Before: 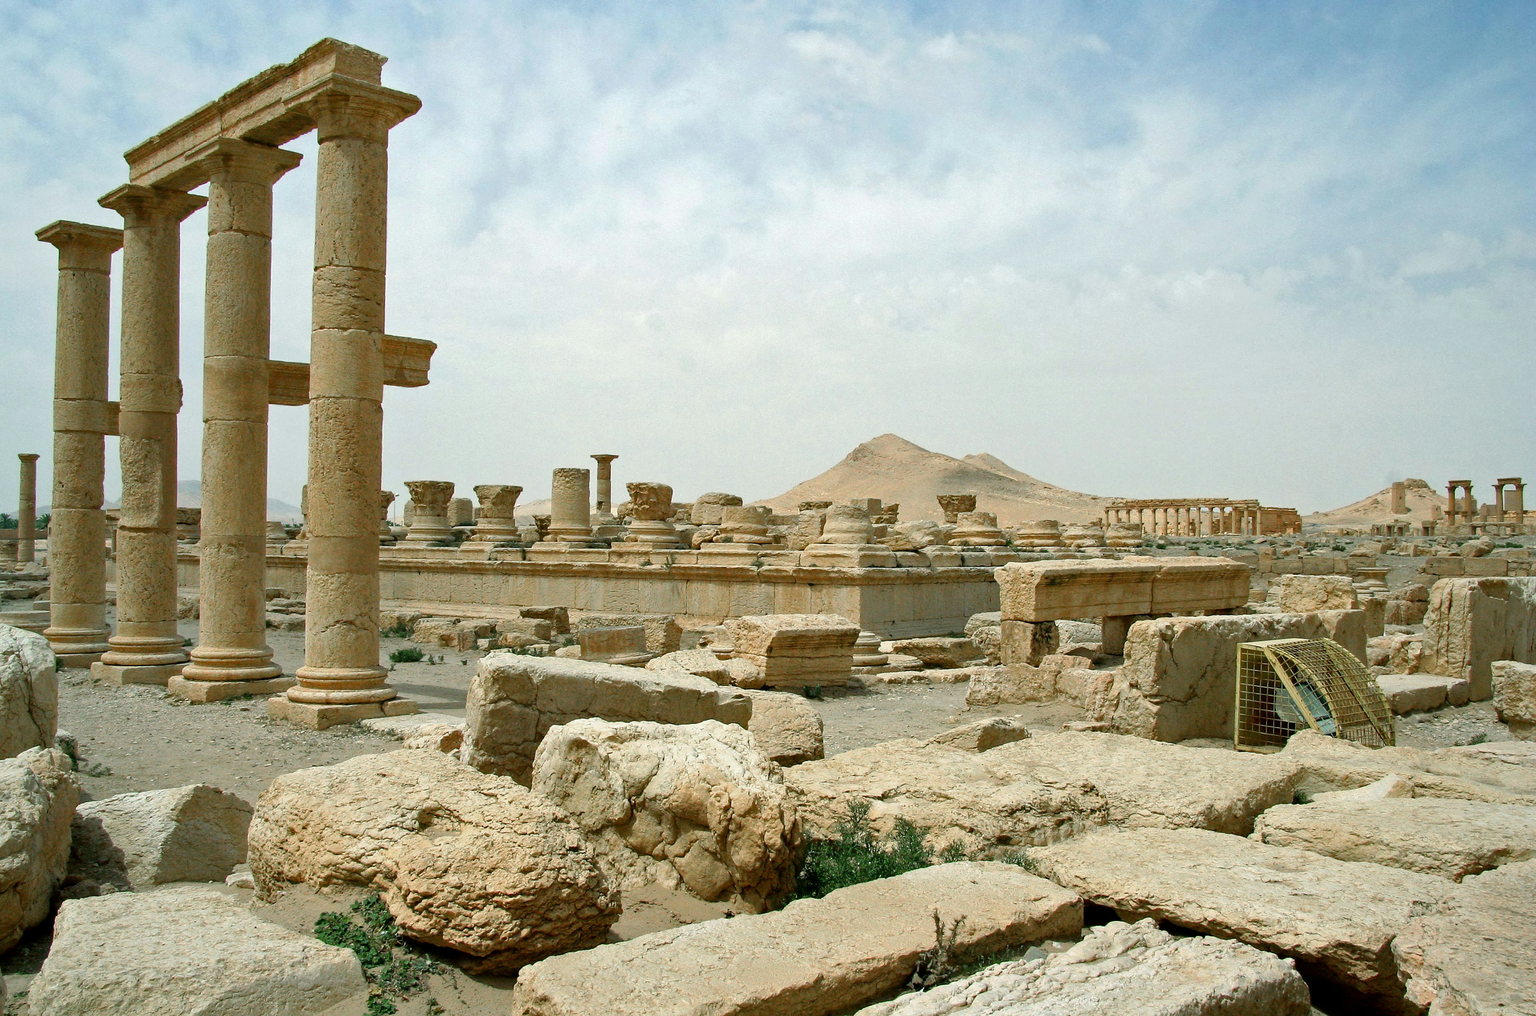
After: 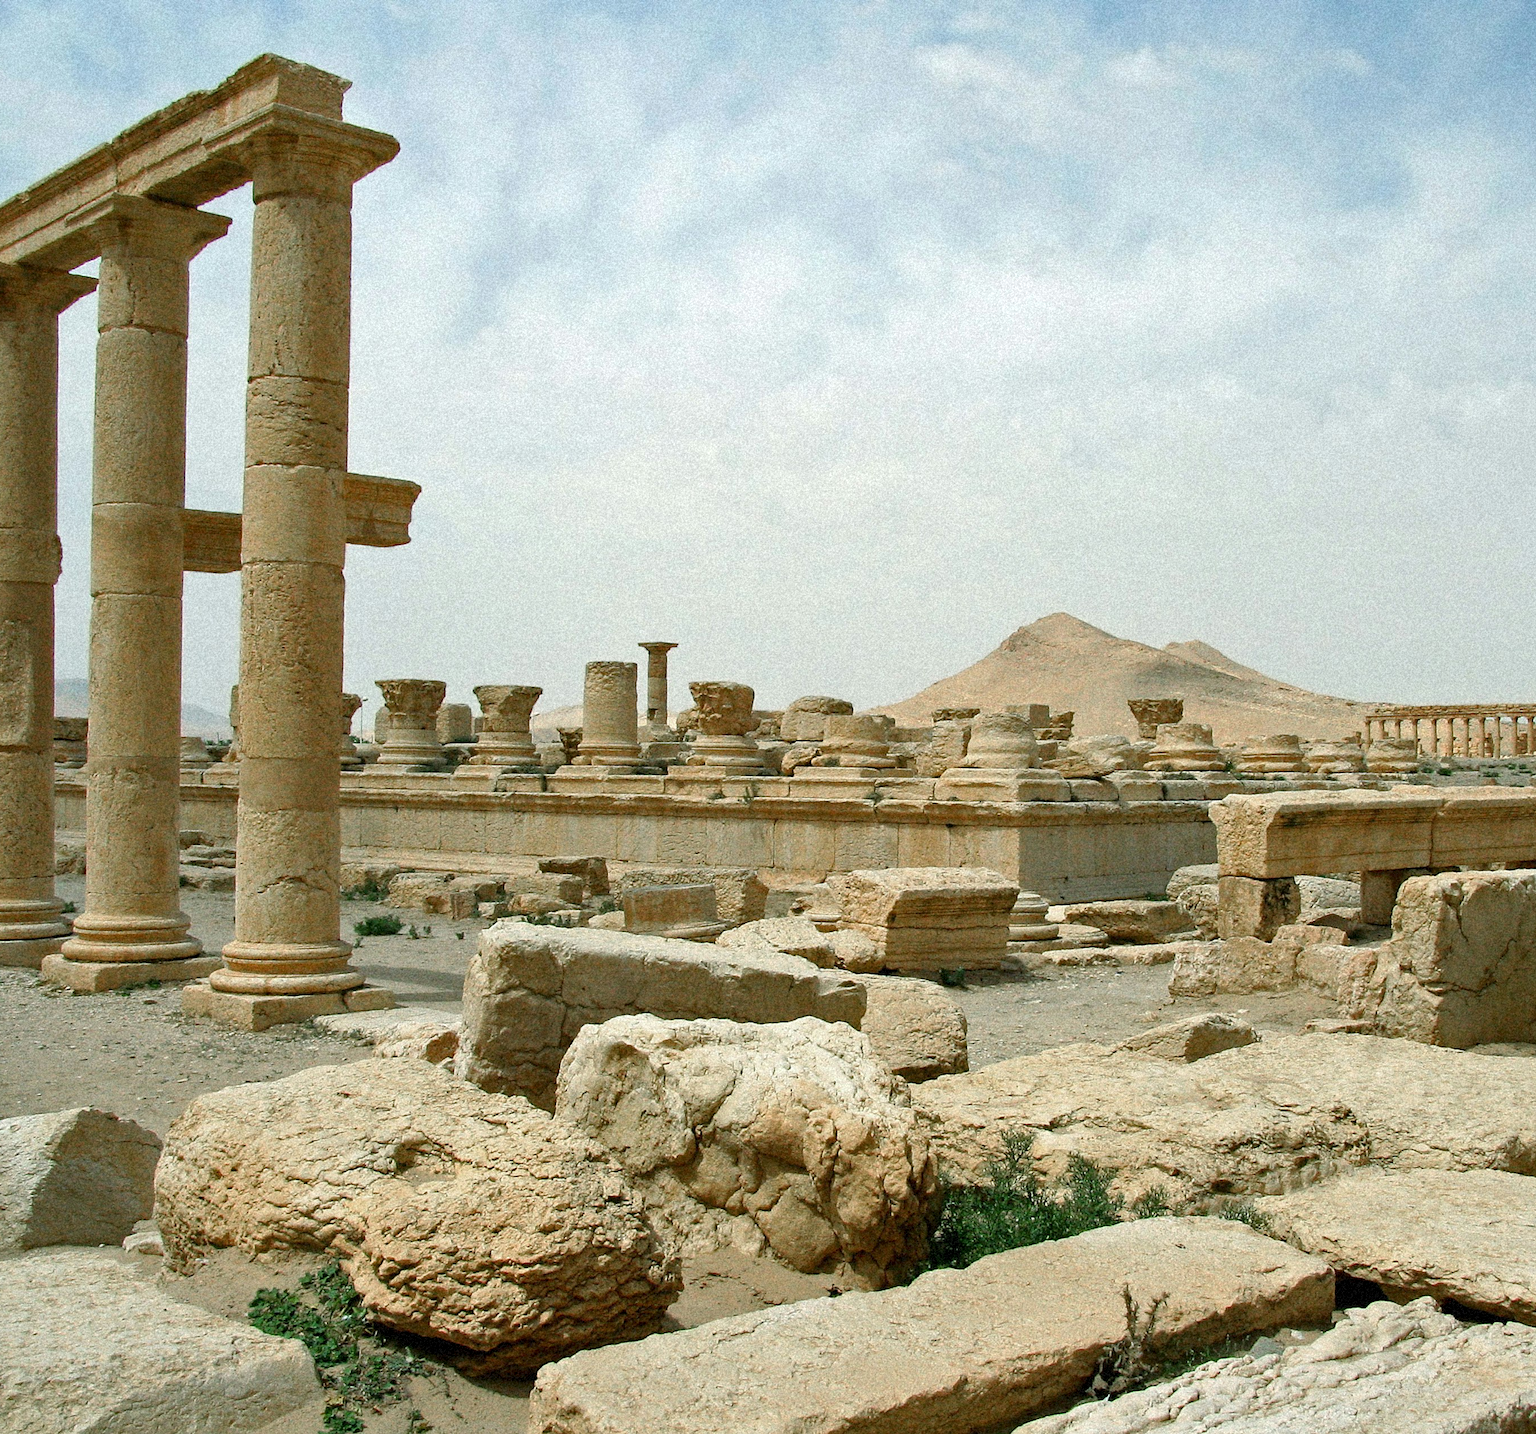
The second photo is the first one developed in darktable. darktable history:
crop and rotate: left 9.061%, right 20.142%
grain: strength 35%, mid-tones bias 0%
